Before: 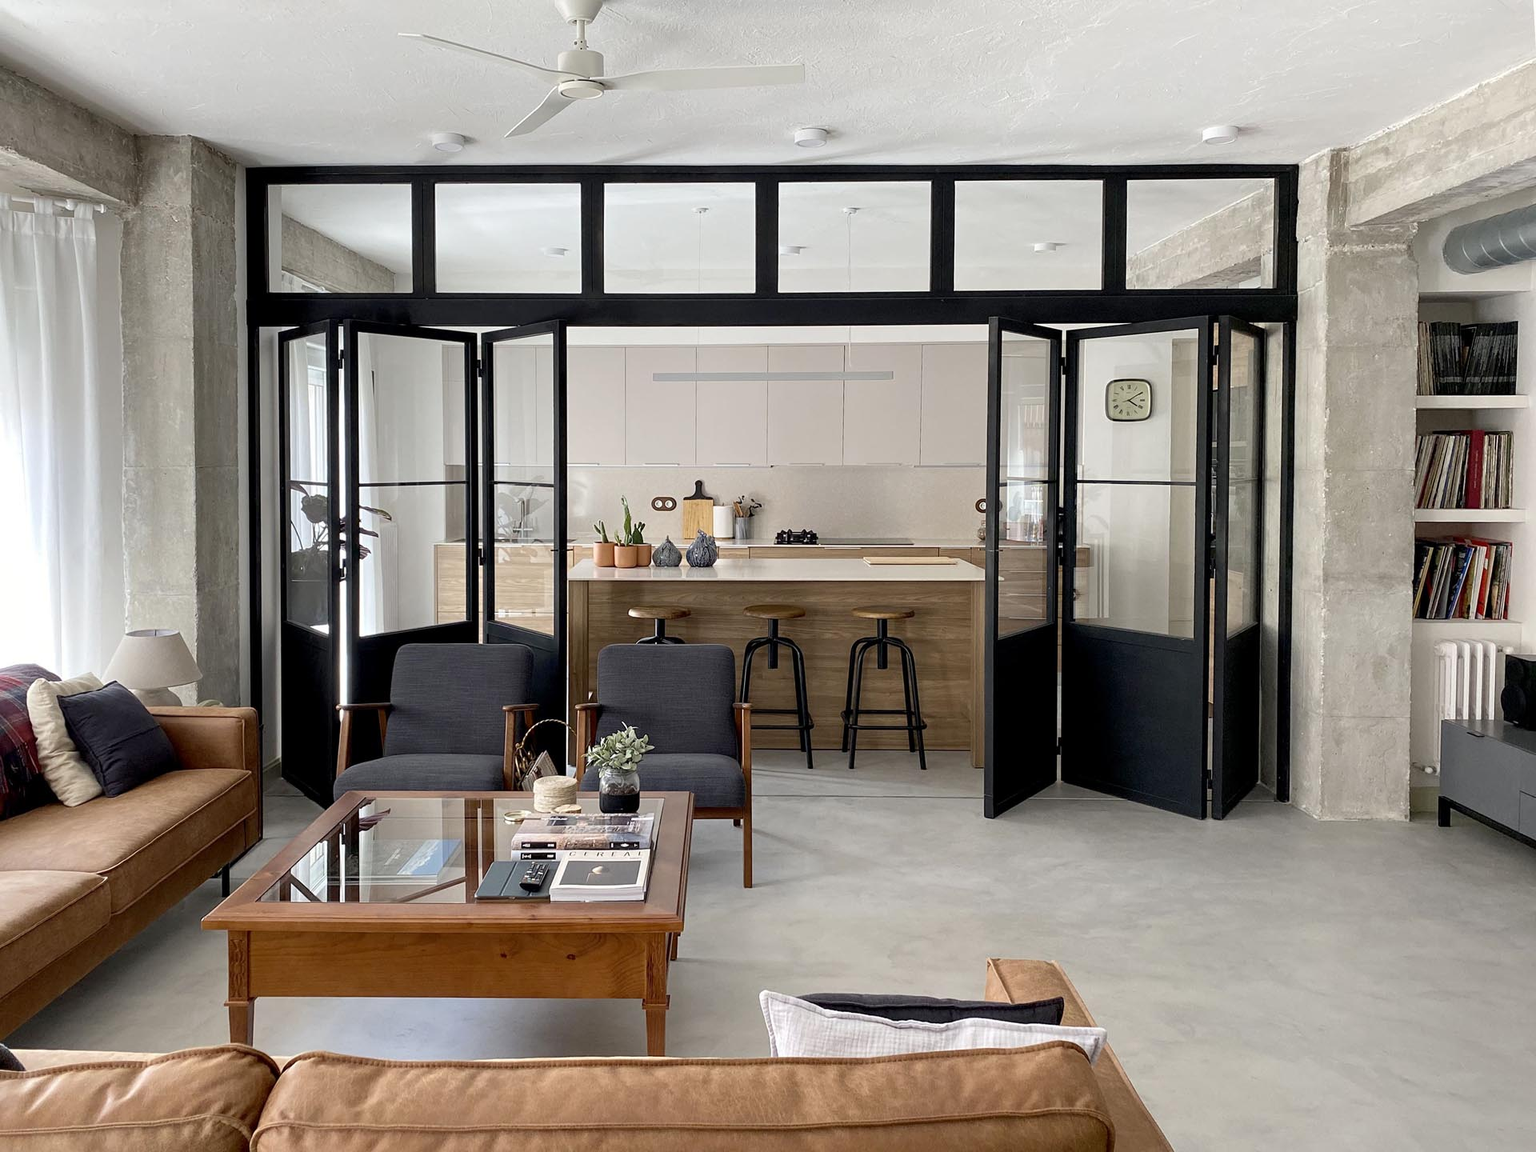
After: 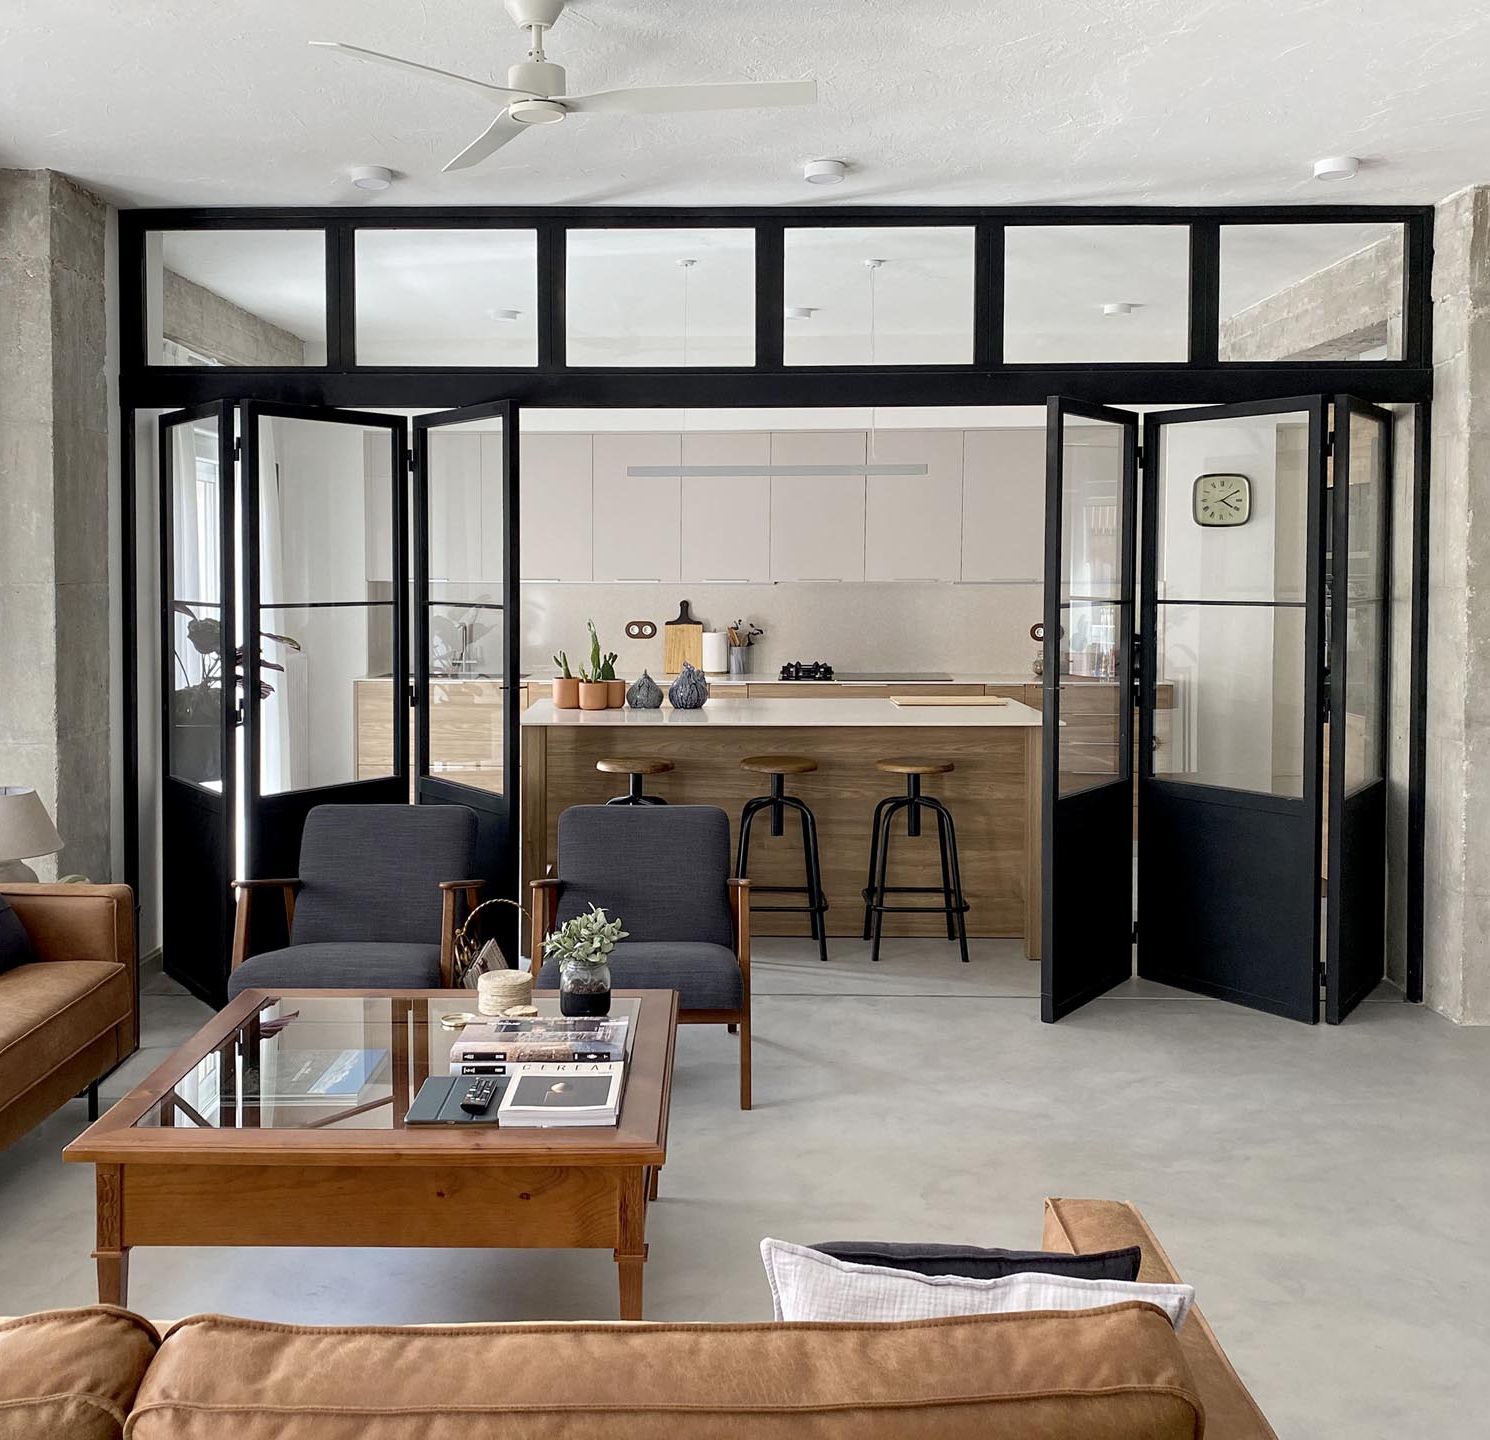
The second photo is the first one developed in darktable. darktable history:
crop: left 9.875%, right 12.48%
